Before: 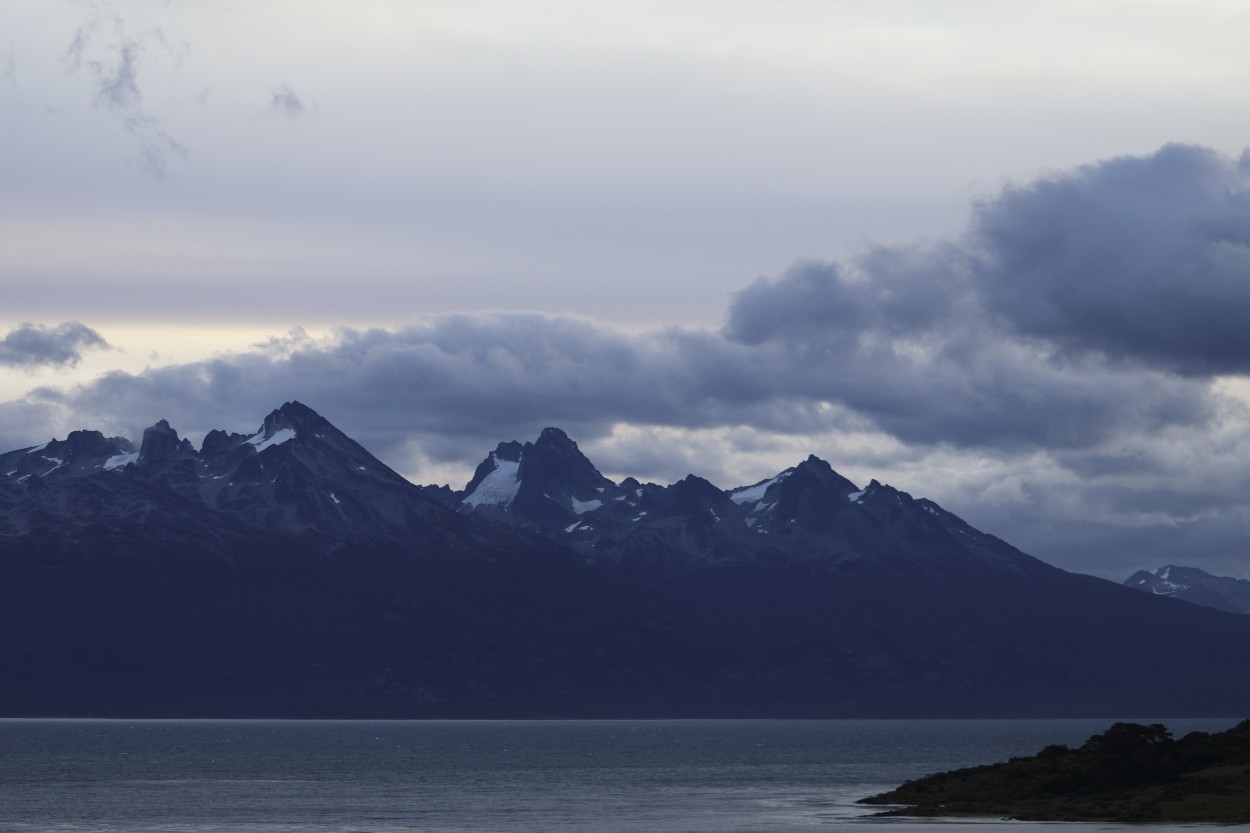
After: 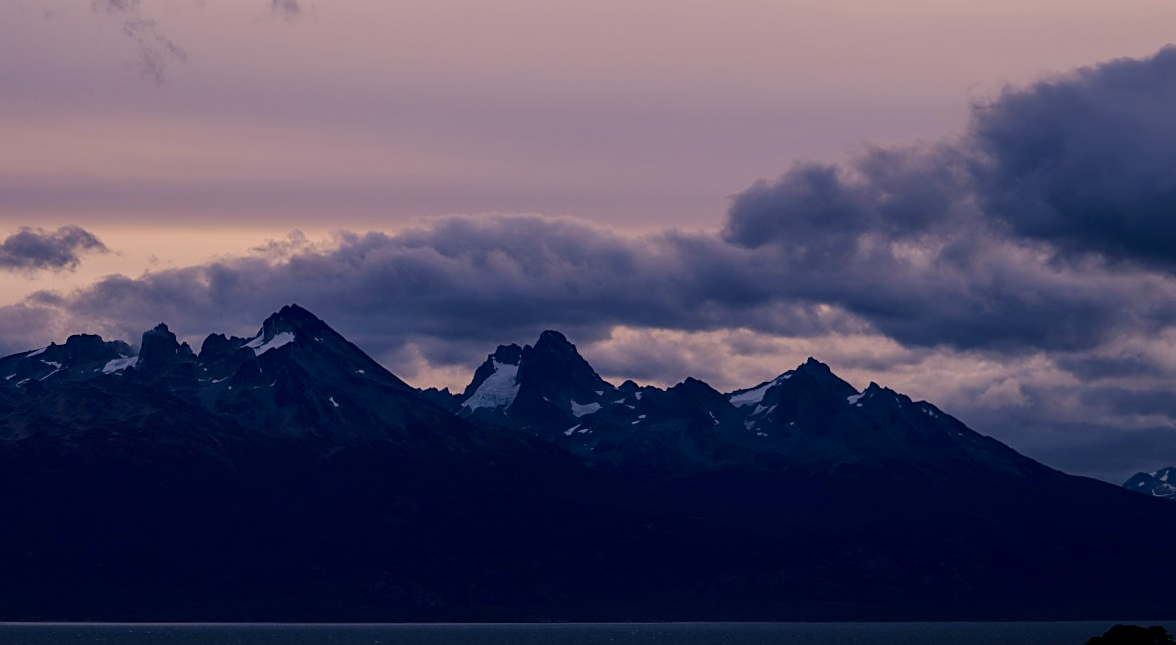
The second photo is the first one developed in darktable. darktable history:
contrast brightness saturation: contrast 0.104, brightness -0.264, saturation 0.136
crop and rotate: angle 0.085°, top 11.578%, right 5.656%, bottom 10.792%
velvia: on, module defaults
filmic rgb: black relative exposure -7.65 EV, white relative exposure 4.56 EV, threshold 5.95 EV, hardness 3.61, enable highlight reconstruction true
sharpen: on, module defaults
local contrast: on, module defaults
color balance rgb: highlights gain › chroma 4.61%, highlights gain › hue 32.05°, perceptual saturation grading › global saturation 0.688%, perceptual saturation grading › highlights -15.103%, perceptual saturation grading › shadows 25.311%, global vibrance 20%
